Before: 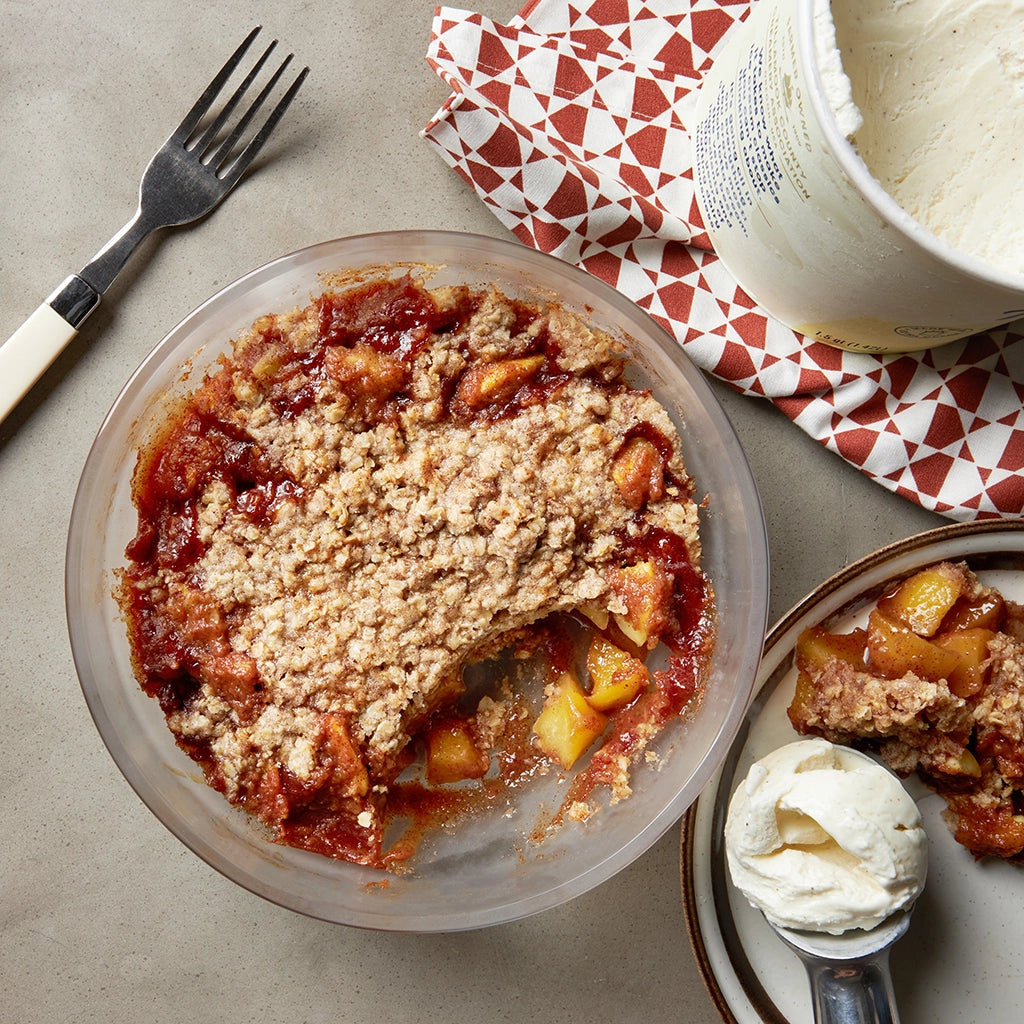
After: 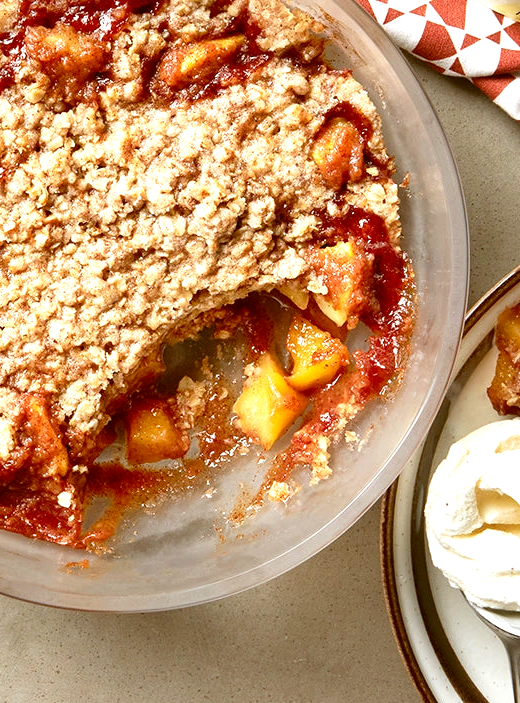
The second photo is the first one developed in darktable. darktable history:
color correction: highlights a* -0.396, highlights b* 0.155, shadows a* 4.64, shadows b* 20.33
exposure: black level correction 0, exposure 0.697 EV, compensate highlight preservation false
crop and rotate: left 29.31%, top 31.293%, right 19.856%
